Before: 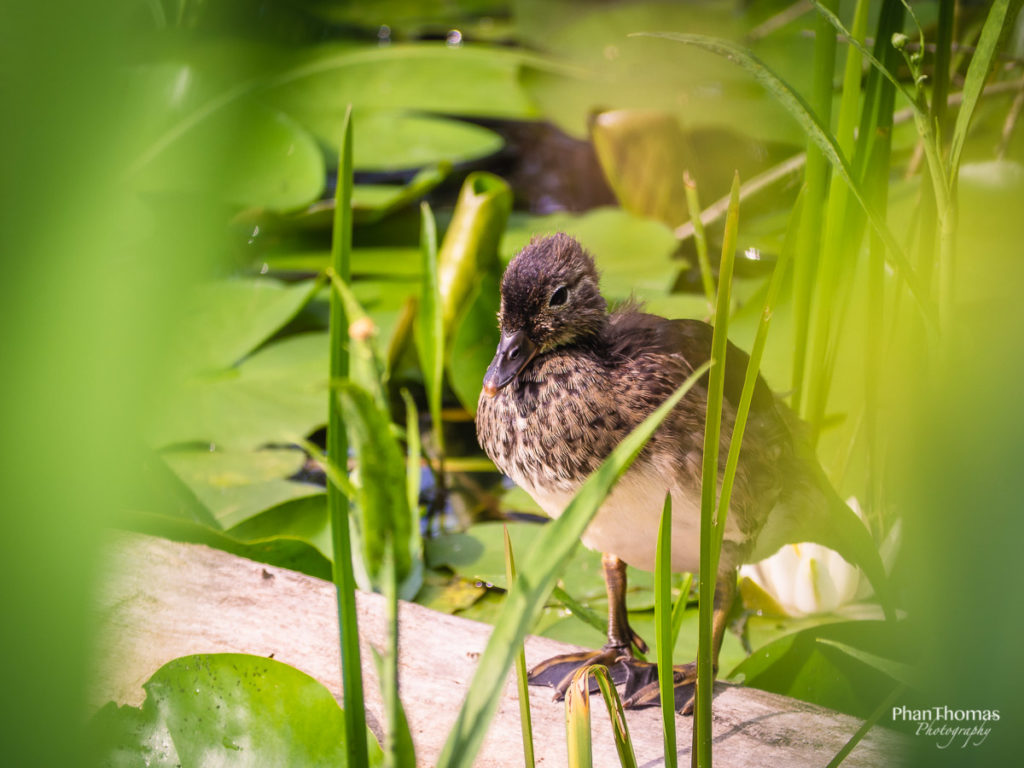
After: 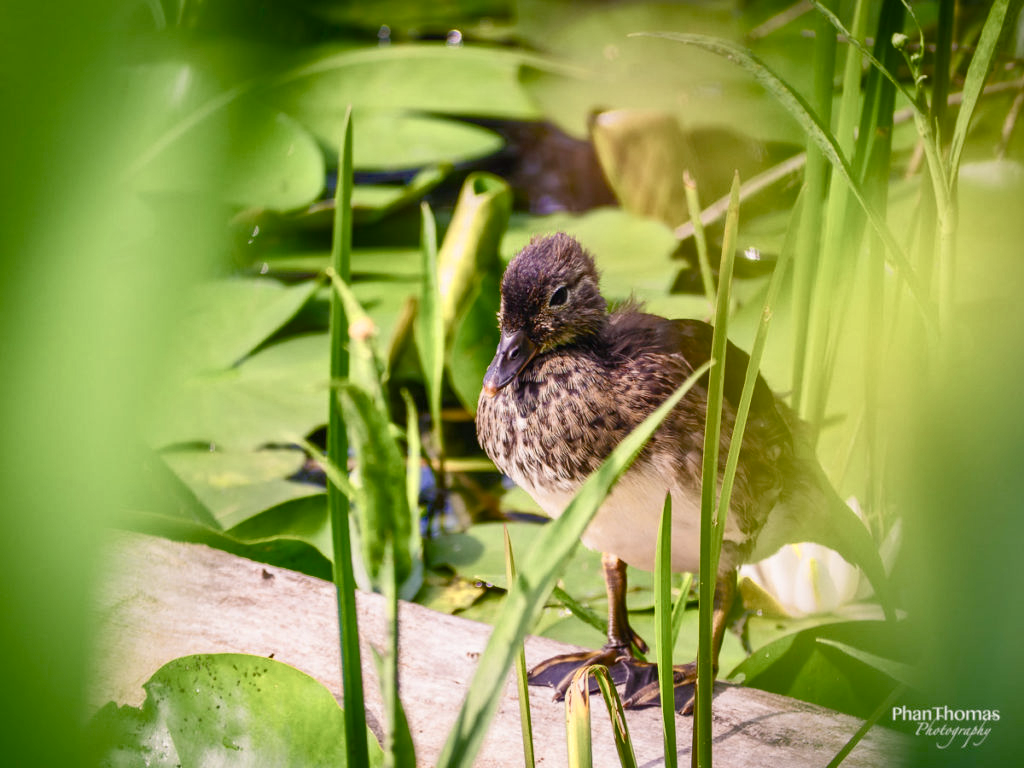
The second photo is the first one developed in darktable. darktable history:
shadows and highlights: low approximation 0.01, soften with gaussian
color balance rgb: shadows lift › chroma 4.202%, shadows lift › hue 252.61°, perceptual saturation grading › global saturation 0.252%, perceptual saturation grading › highlights -25.914%, perceptual saturation grading › shadows 29.662%, global vibrance 16.676%, saturation formula JzAzBz (2021)
